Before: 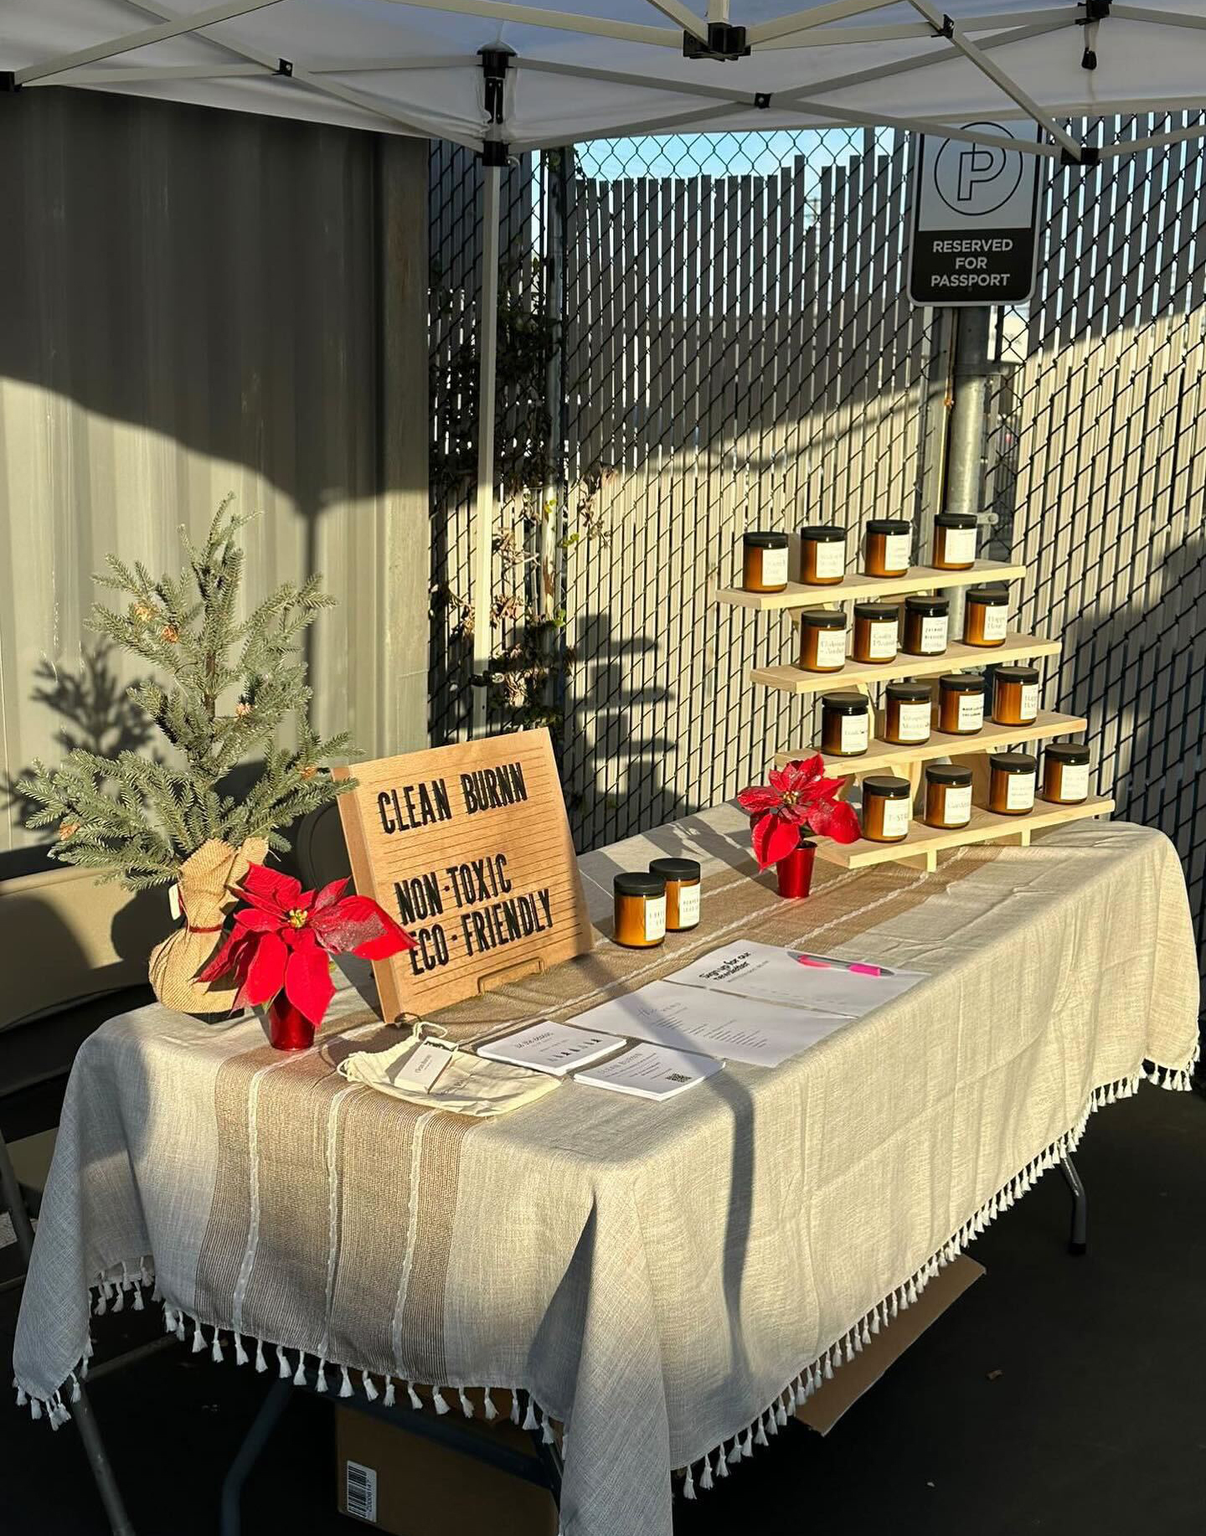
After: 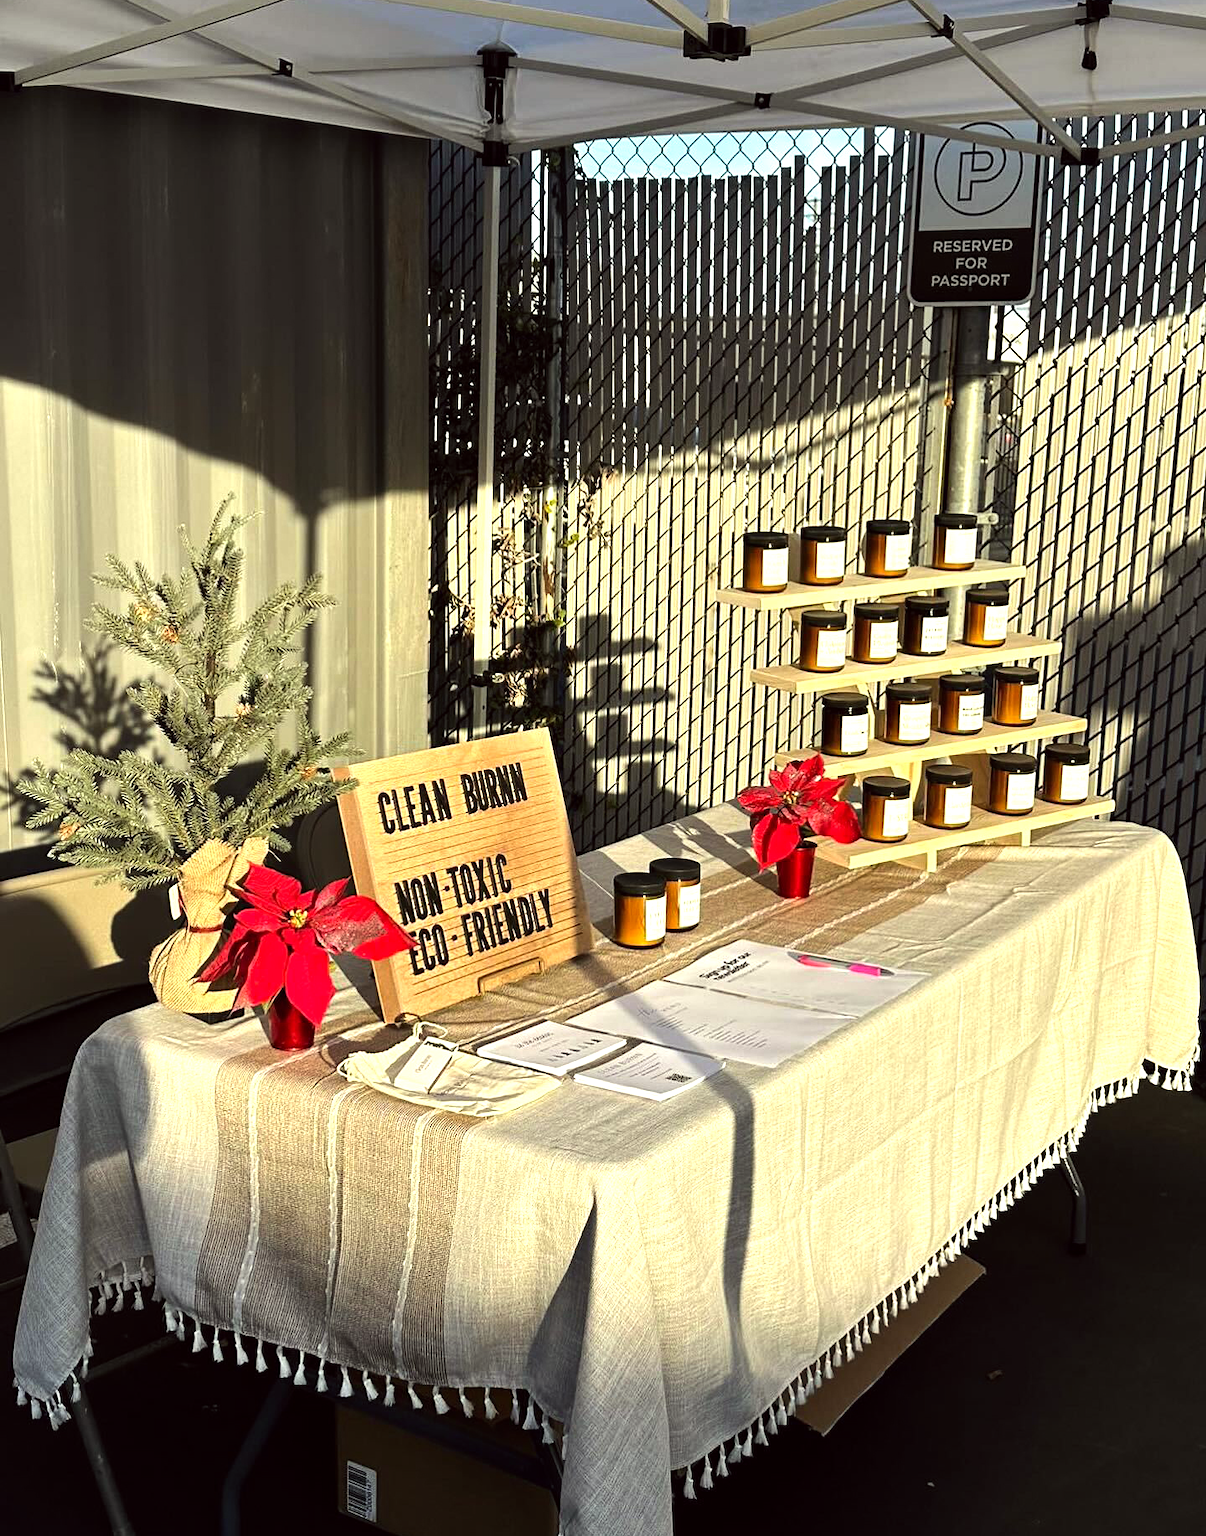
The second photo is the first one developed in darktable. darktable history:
color correction: highlights a* -0.95, highlights b* 4.5, shadows a* 3.55
tone equalizer: -8 EV -0.75 EV, -7 EV -0.7 EV, -6 EV -0.6 EV, -5 EV -0.4 EV, -3 EV 0.4 EV, -2 EV 0.6 EV, -1 EV 0.7 EV, +0 EV 0.75 EV, edges refinement/feathering 500, mask exposure compensation -1.57 EV, preserve details no
